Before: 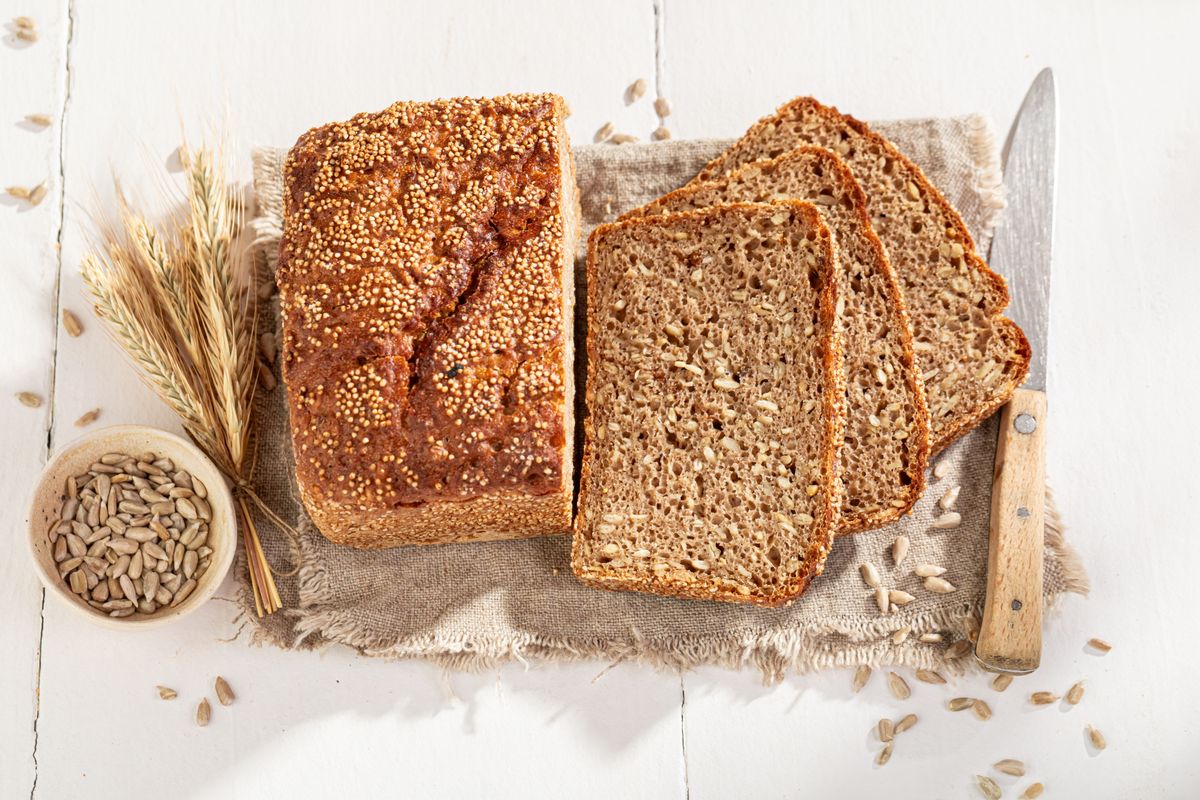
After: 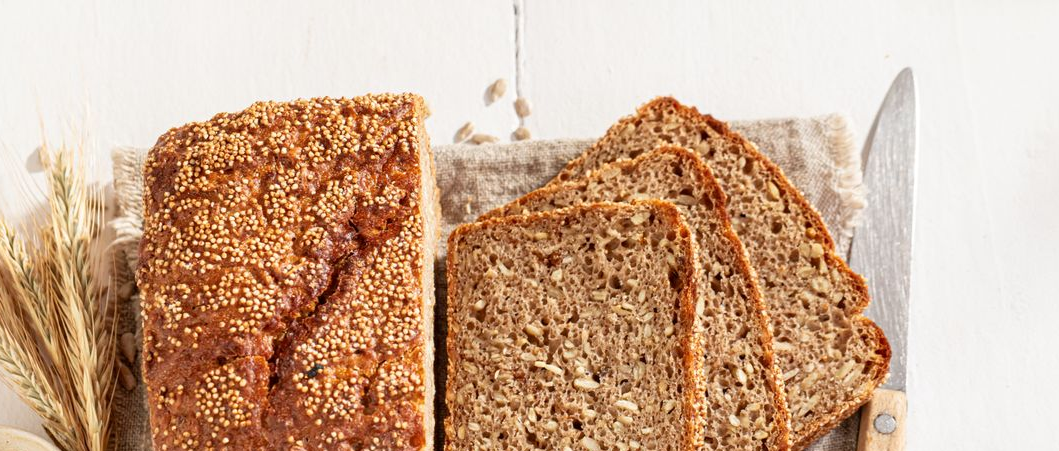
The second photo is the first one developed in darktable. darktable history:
crop and rotate: left 11.674%, bottom 43.551%
